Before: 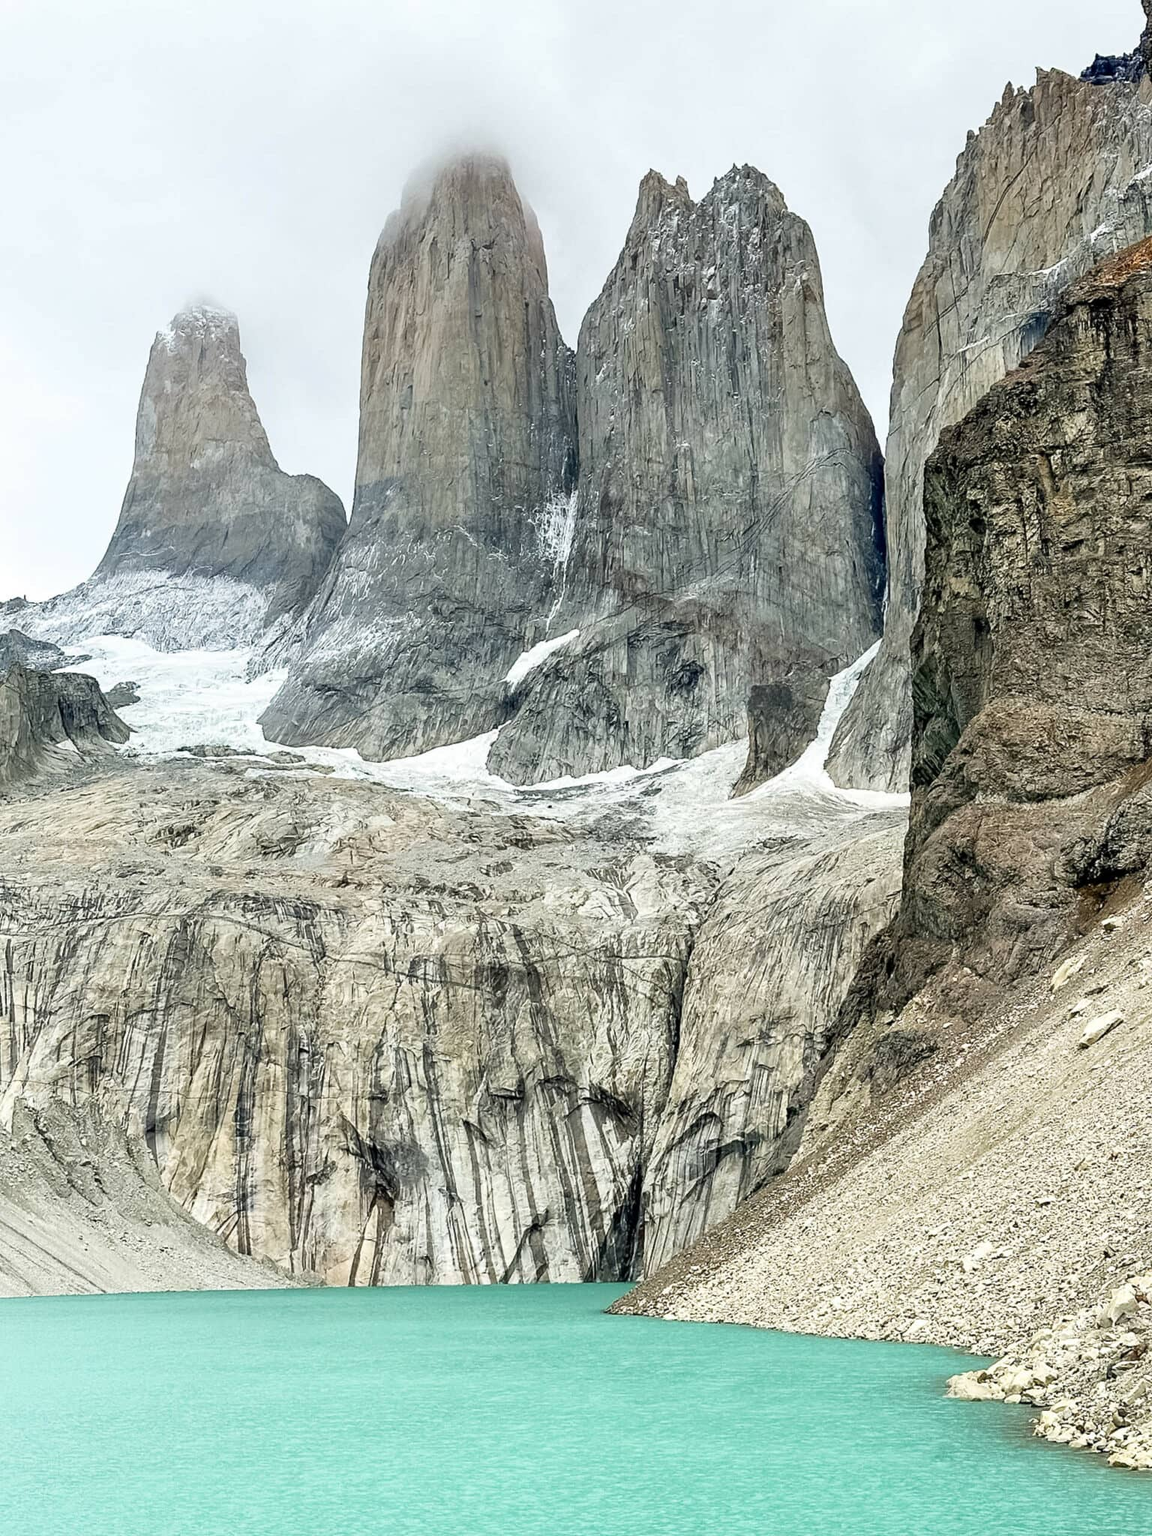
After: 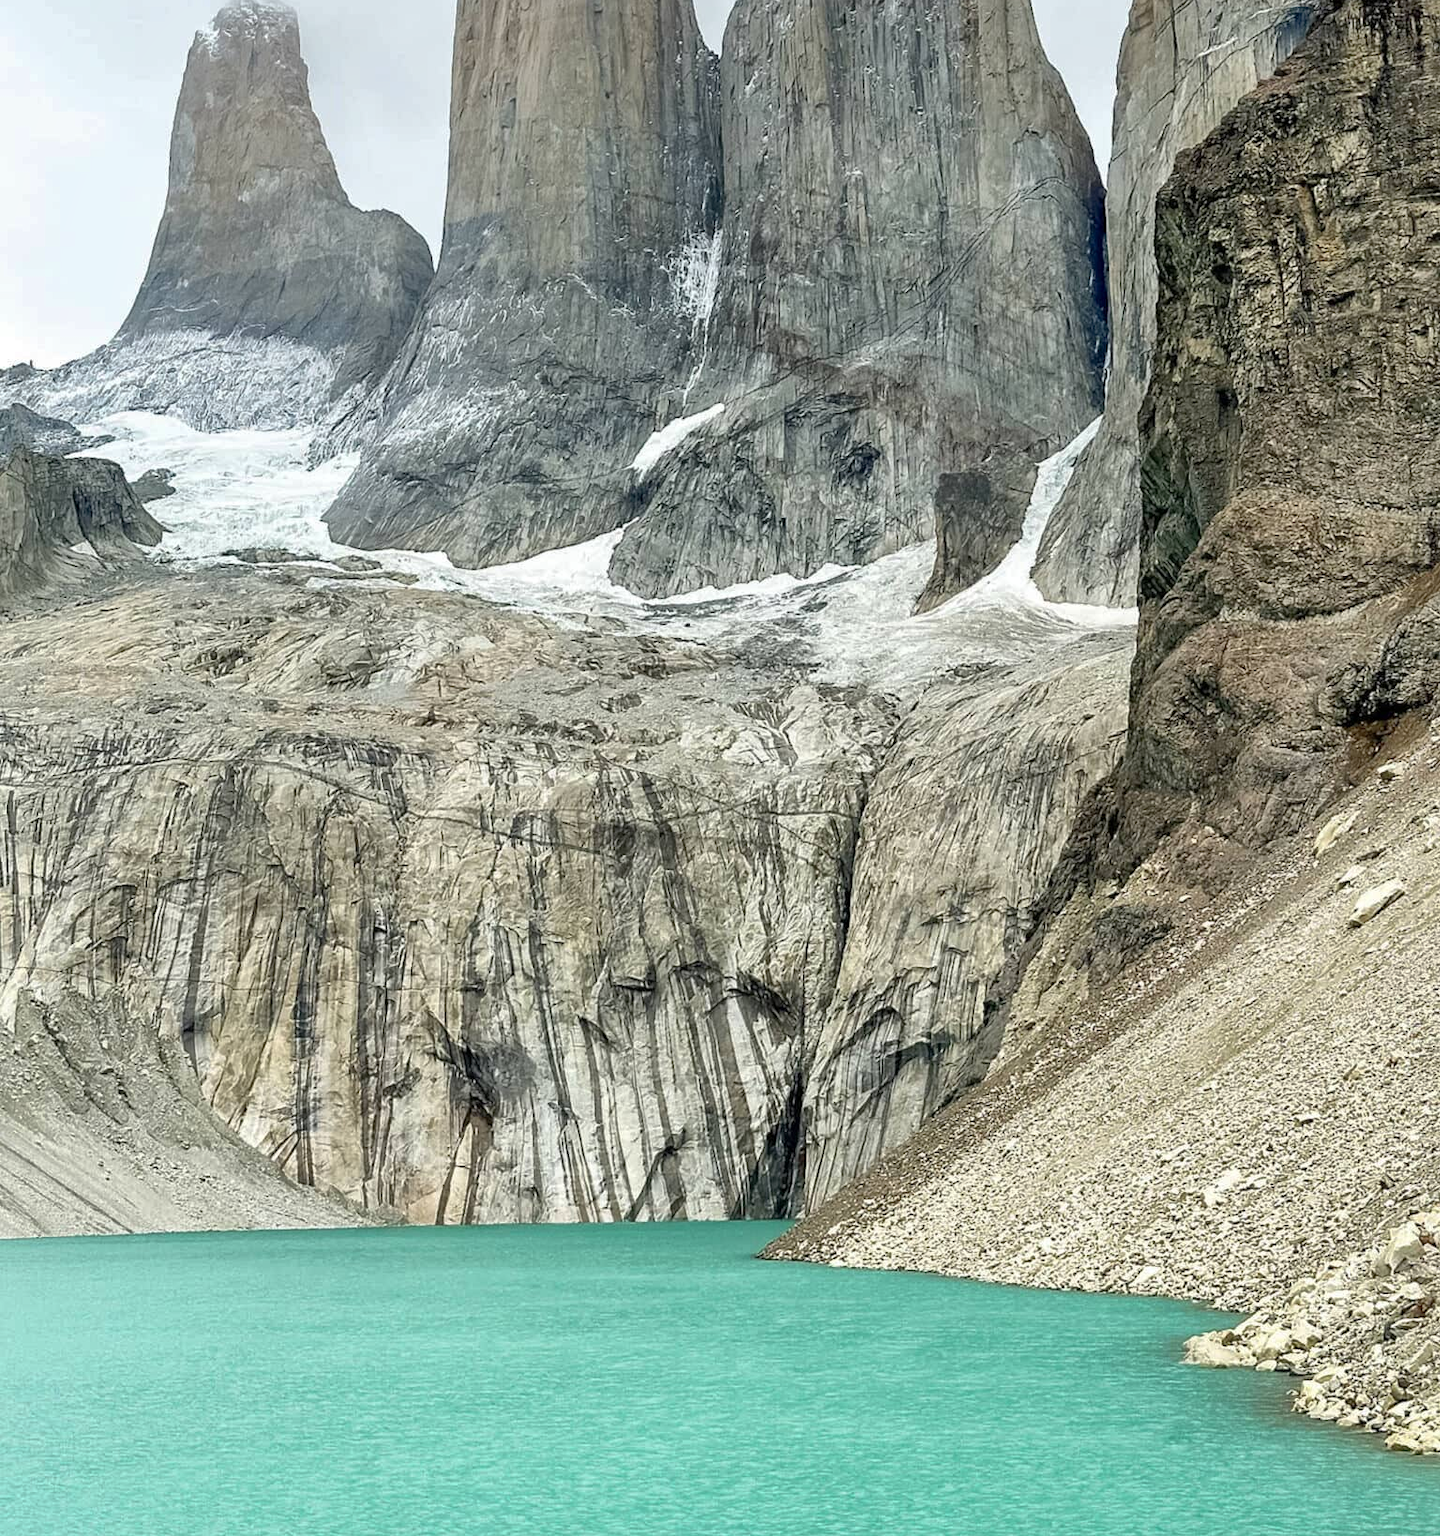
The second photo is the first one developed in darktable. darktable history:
exposure: compensate highlight preservation false
crop and rotate: top 19.998%
shadows and highlights: on, module defaults
